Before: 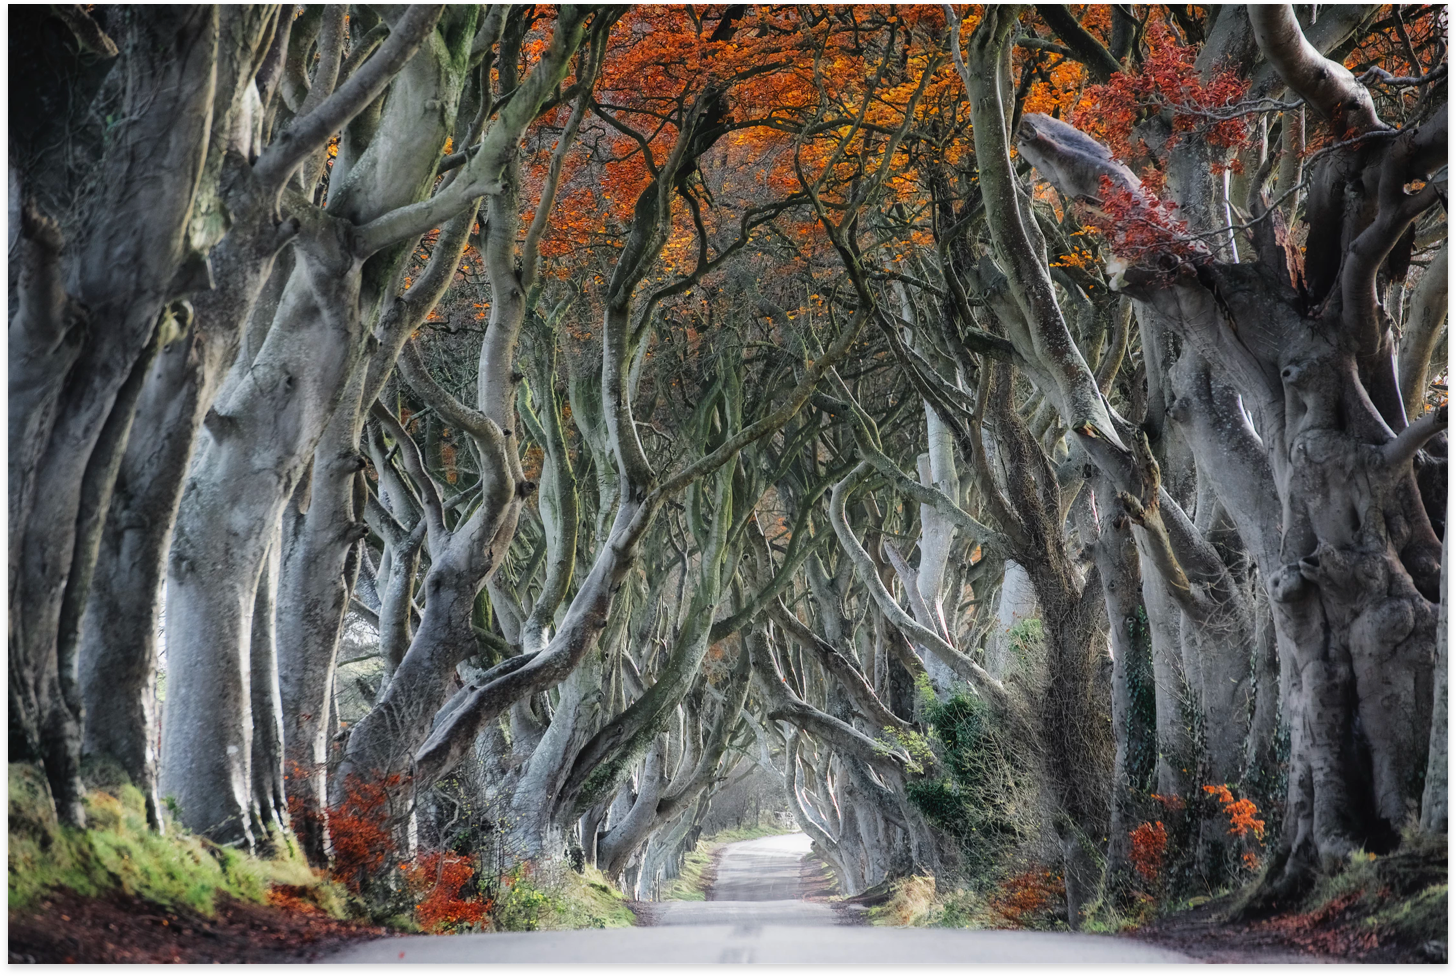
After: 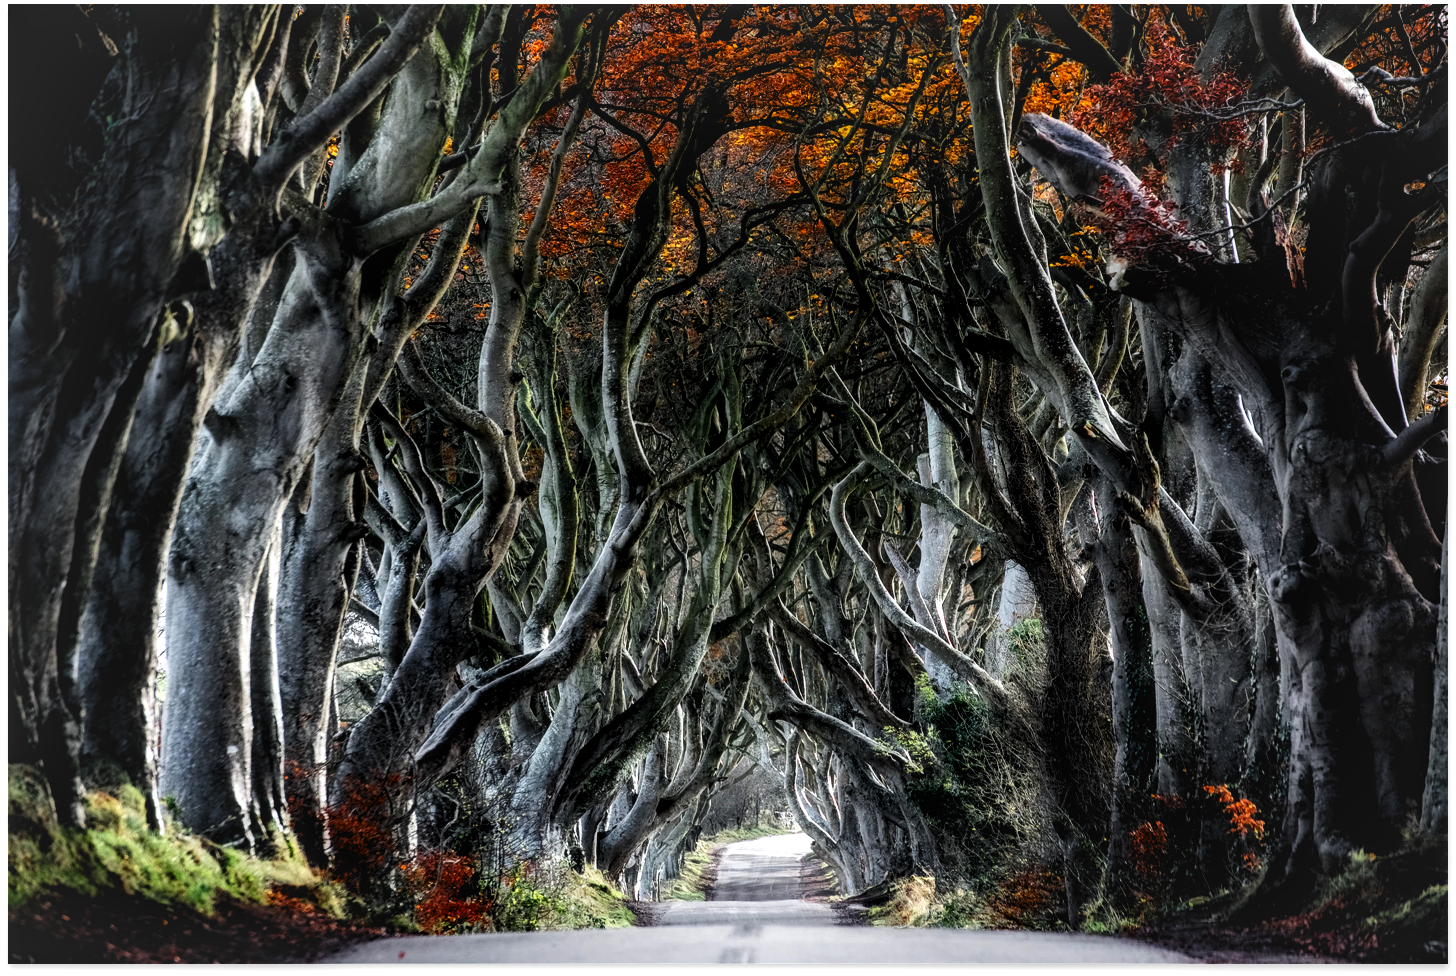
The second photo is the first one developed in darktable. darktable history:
local contrast: on, module defaults
contrast brightness saturation: contrast 0.191, brightness -0.237, saturation 0.119
levels: levels [0.052, 0.496, 0.908]
